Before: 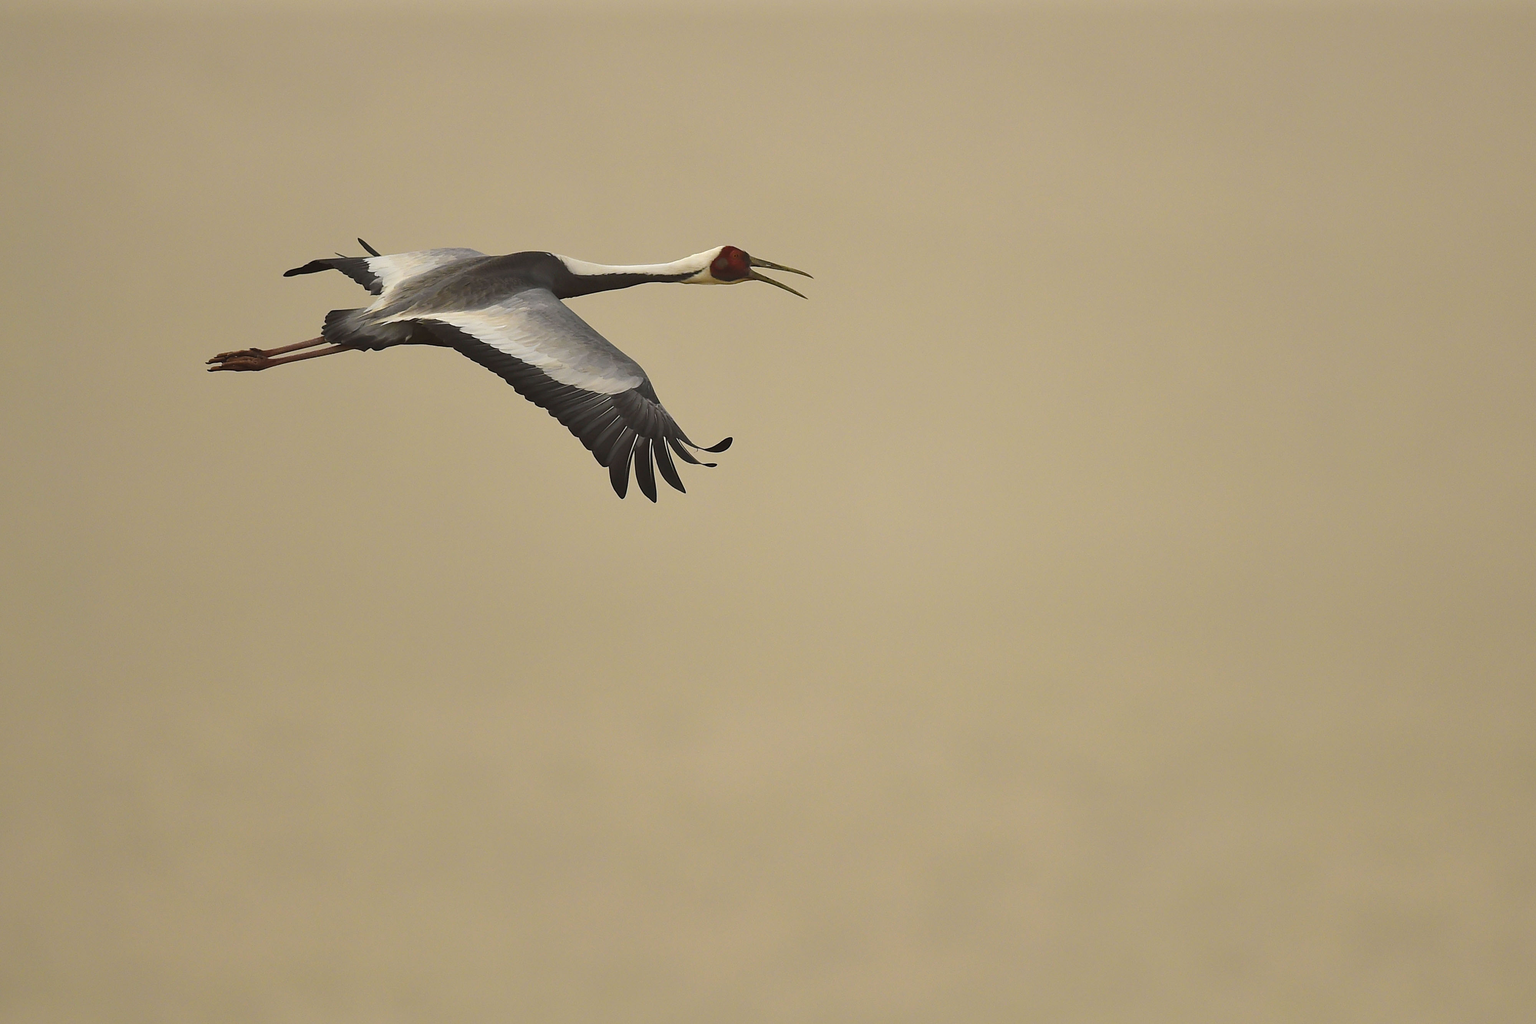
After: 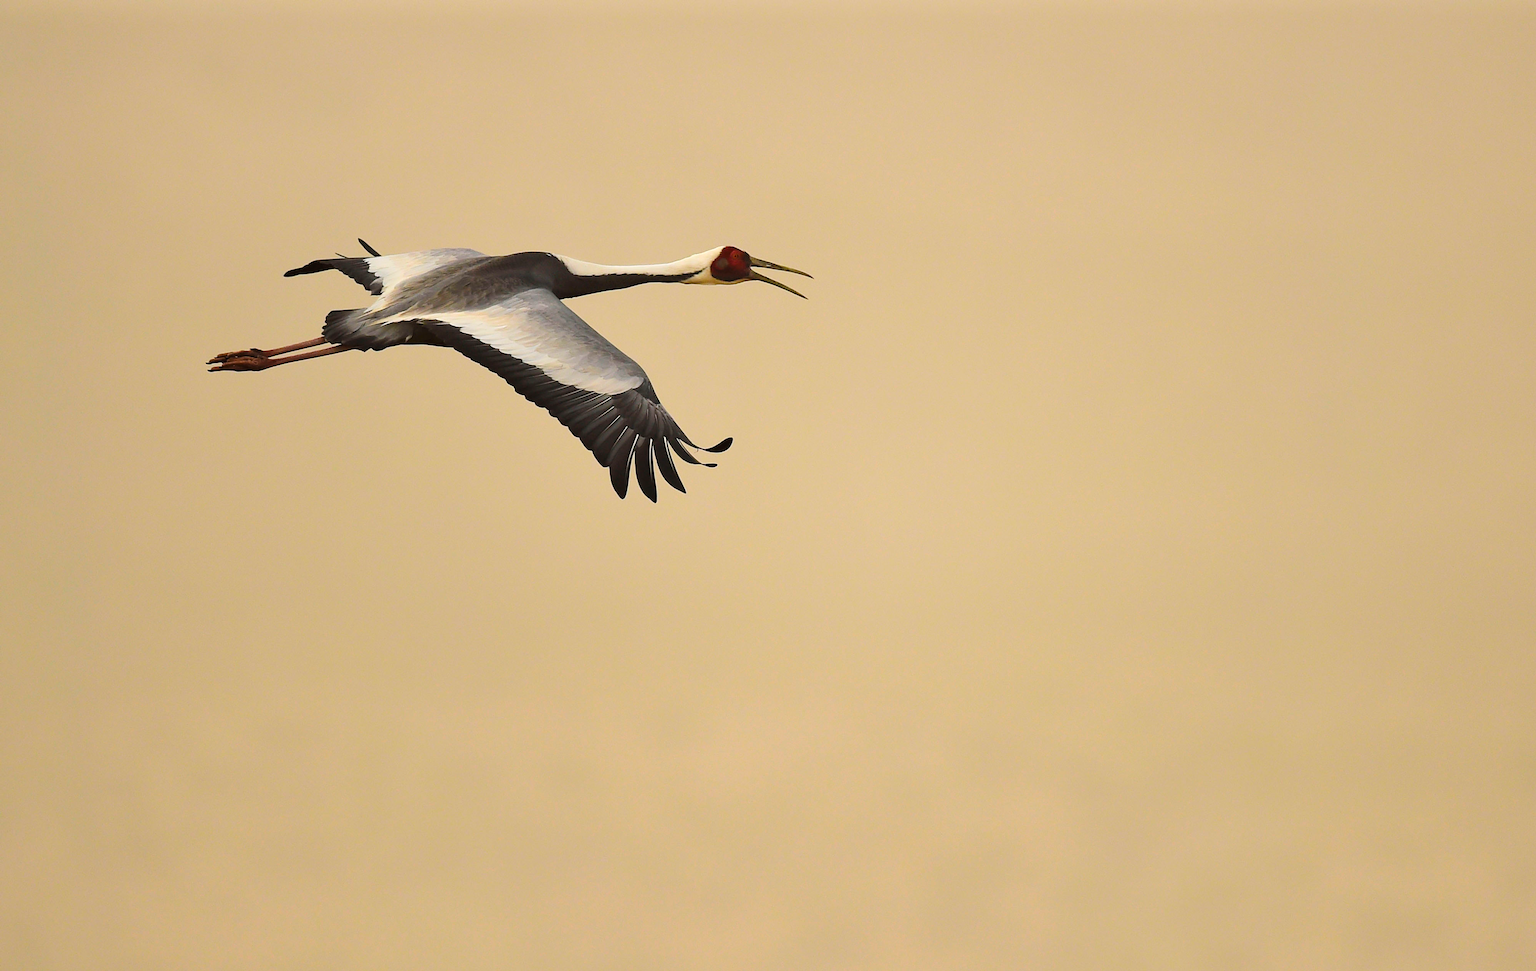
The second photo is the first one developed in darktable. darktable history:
crop and rotate: top 0.003%, bottom 5.087%
contrast brightness saturation: contrast 0.039, saturation 0.159
tone curve: curves: ch0 [(0, 0) (0.004, 0.001) (0.133, 0.112) (0.325, 0.362) (0.832, 0.893) (1, 1)], color space Lab, linked channels, preserve colors none
